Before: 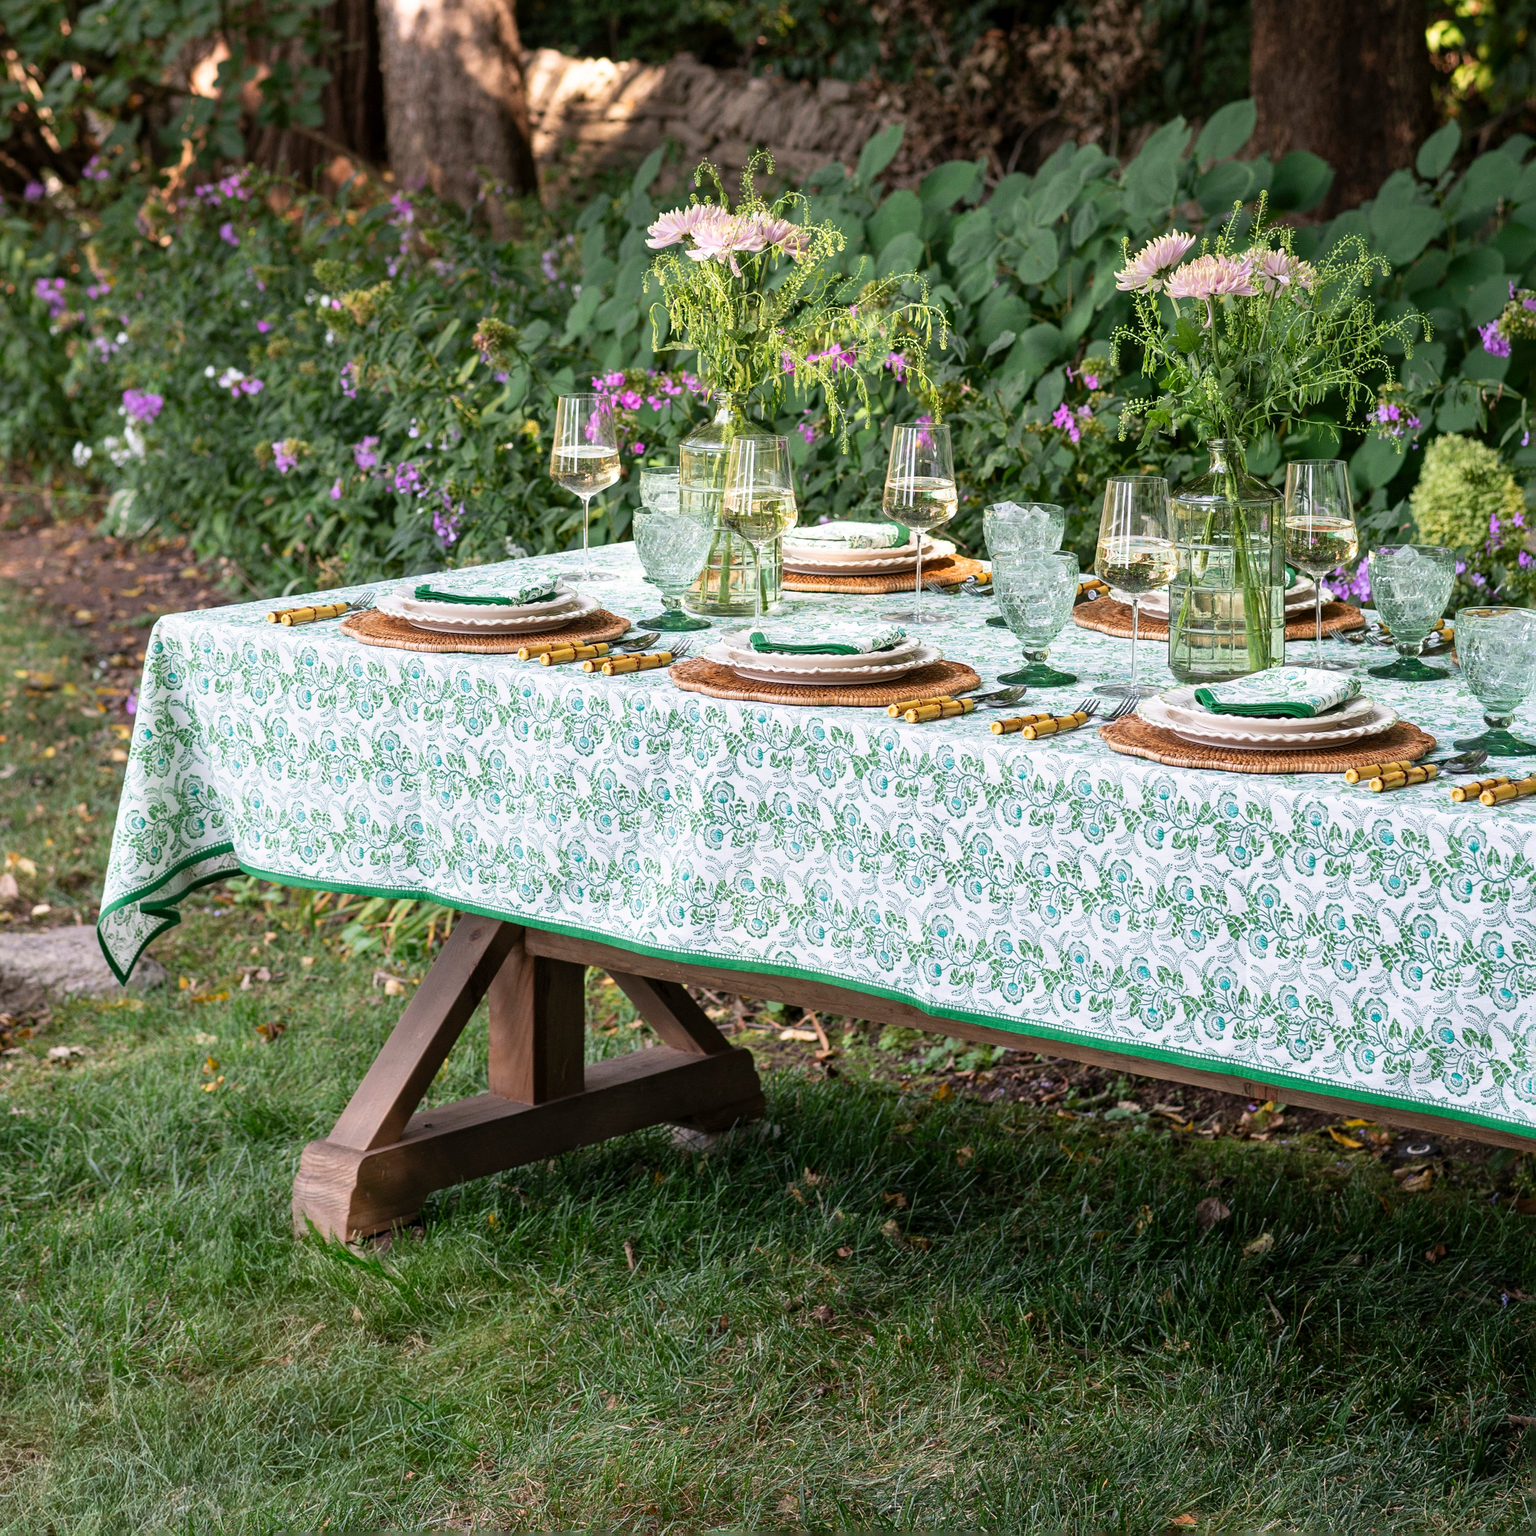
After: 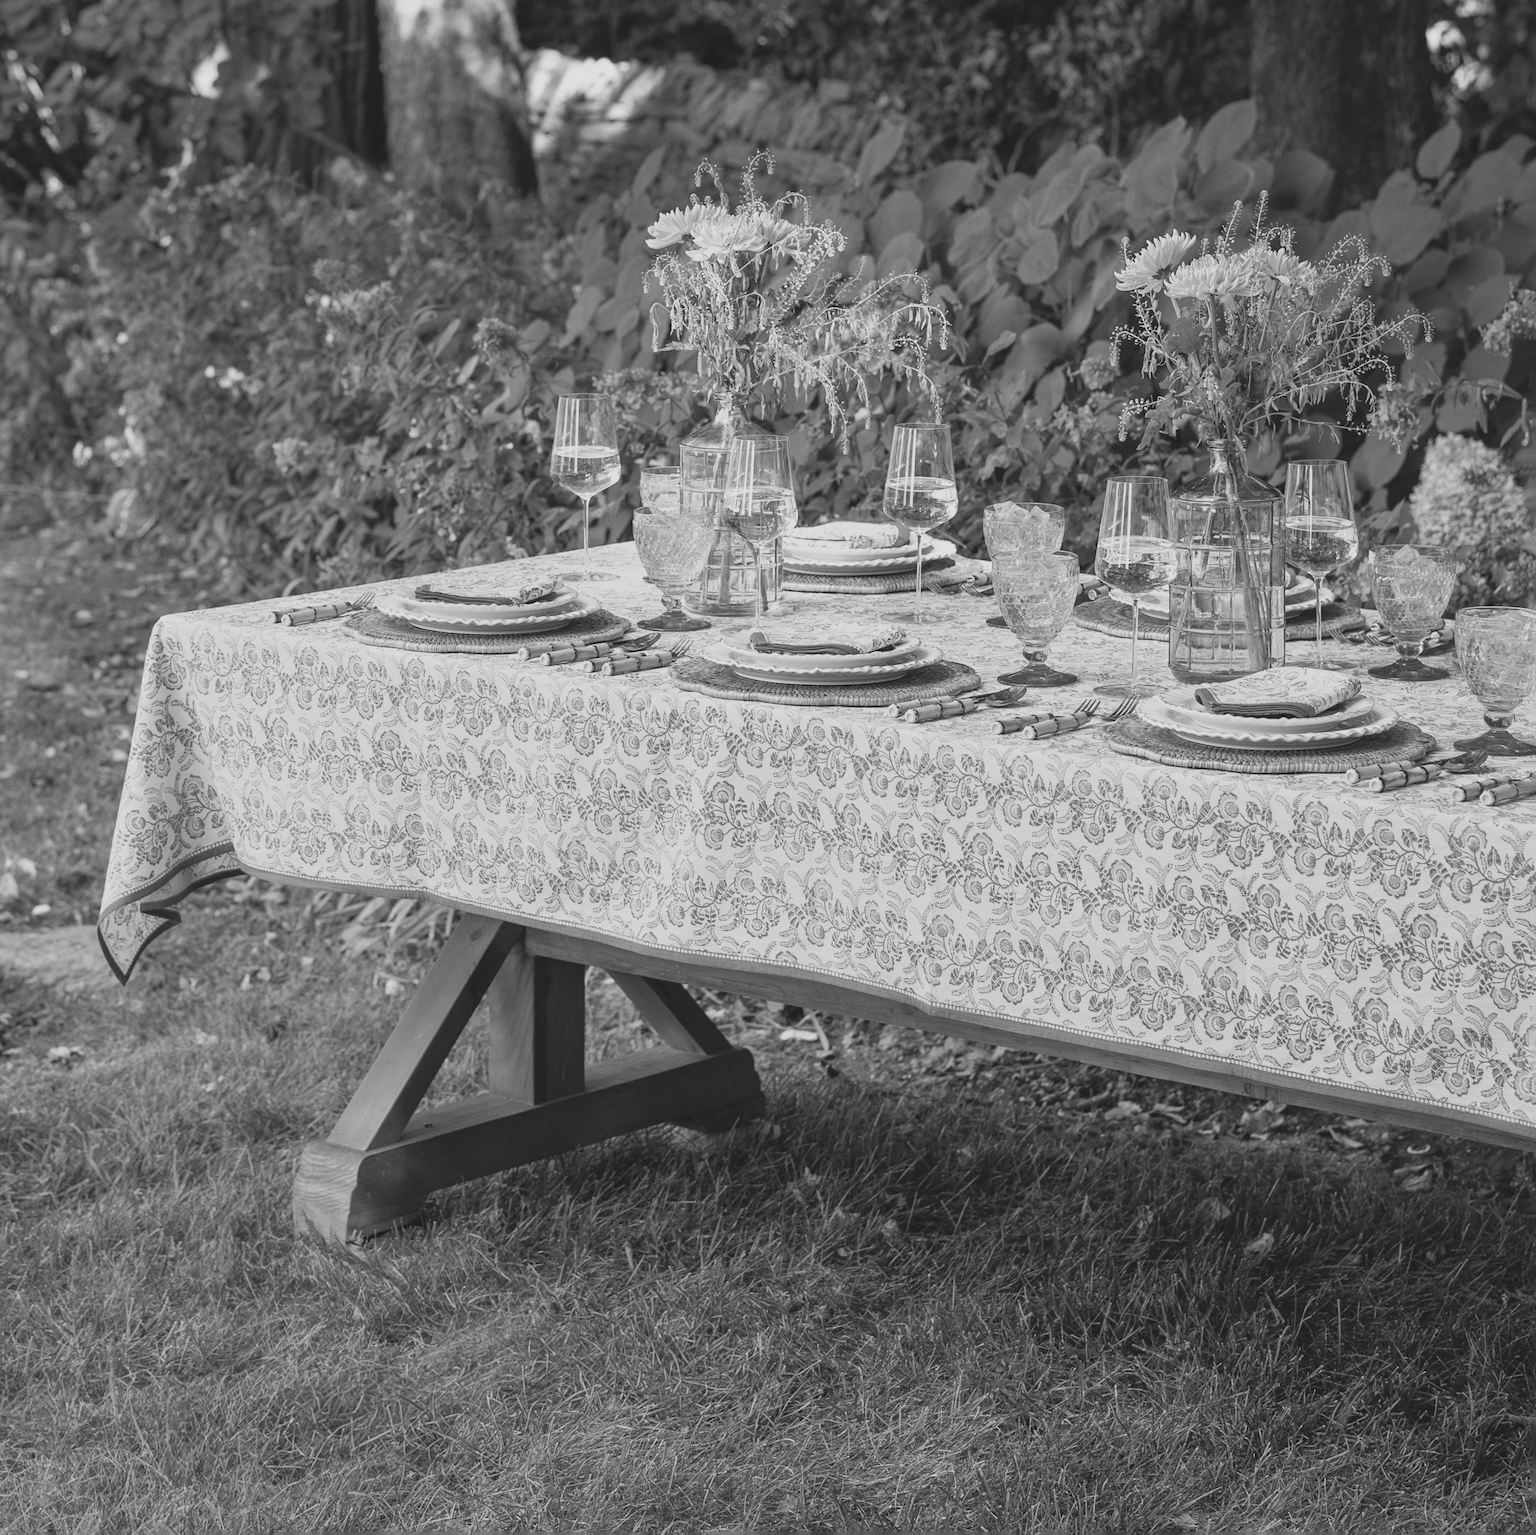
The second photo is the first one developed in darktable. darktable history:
contrast brightness saturation: contrast -0.26, saturation -0.43
color zones: curves: ch0 [(0.068, 0.464) (0.25, 0.5) (0.48, 0.508) (0.75, 0.536) (0.886, 0.476) (0.967, 0.456)]; ch1 [(0.066, 0.456) (0.25, 0.5) (0.616, 0.508) (0.746, 0.56) (0.934, 0.444)]
monochrome: a 26.22, b 42.67, size 0.8
exposure: exposure 0.4 EV, compensate highlight preservation false
